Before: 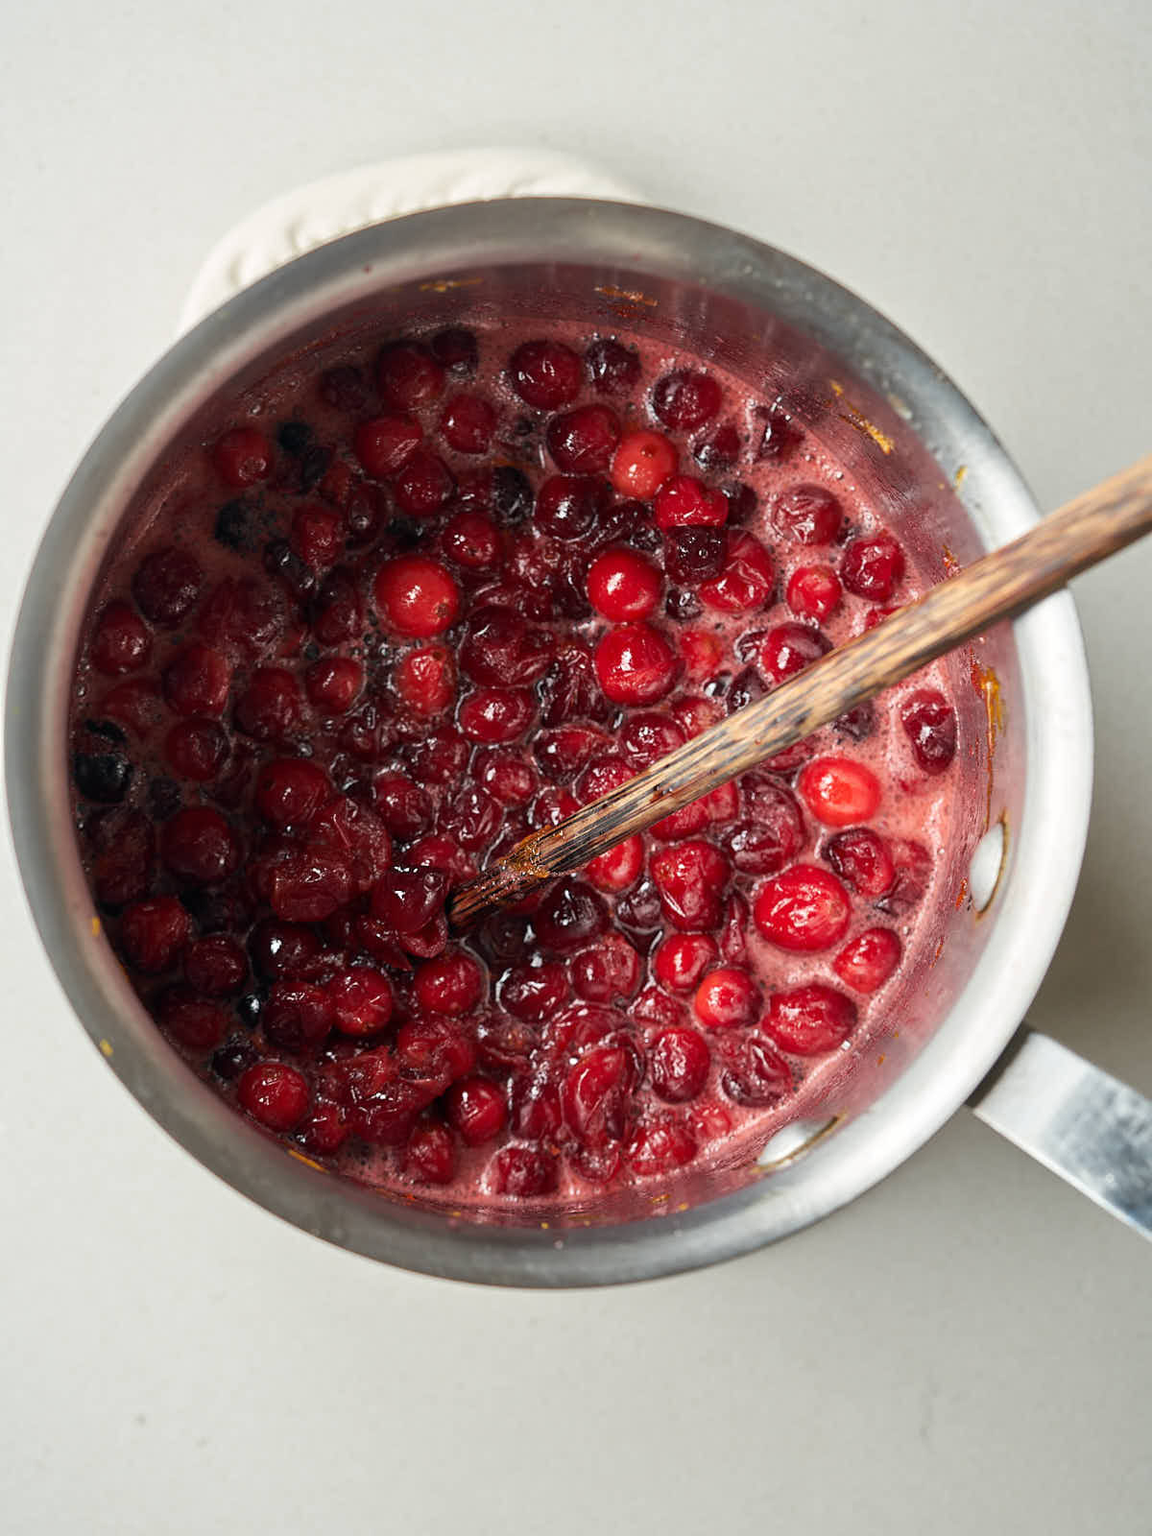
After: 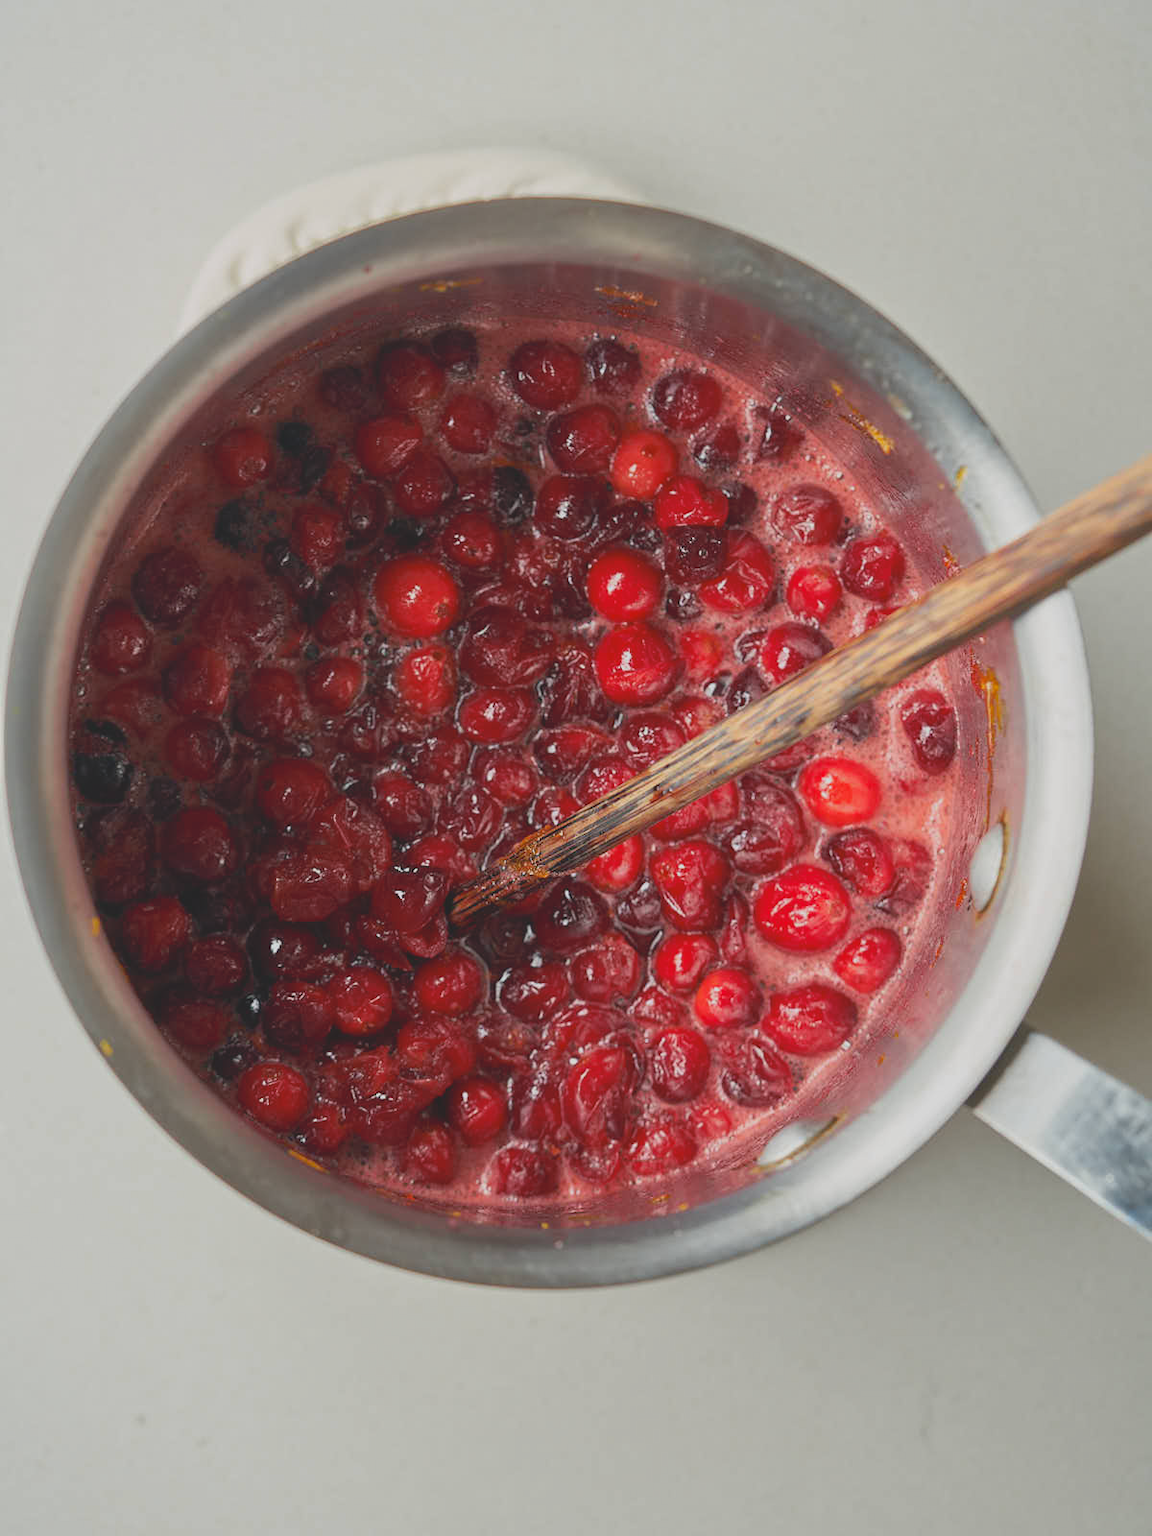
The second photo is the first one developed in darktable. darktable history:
contrast brightness saturation: contrast -0.28
